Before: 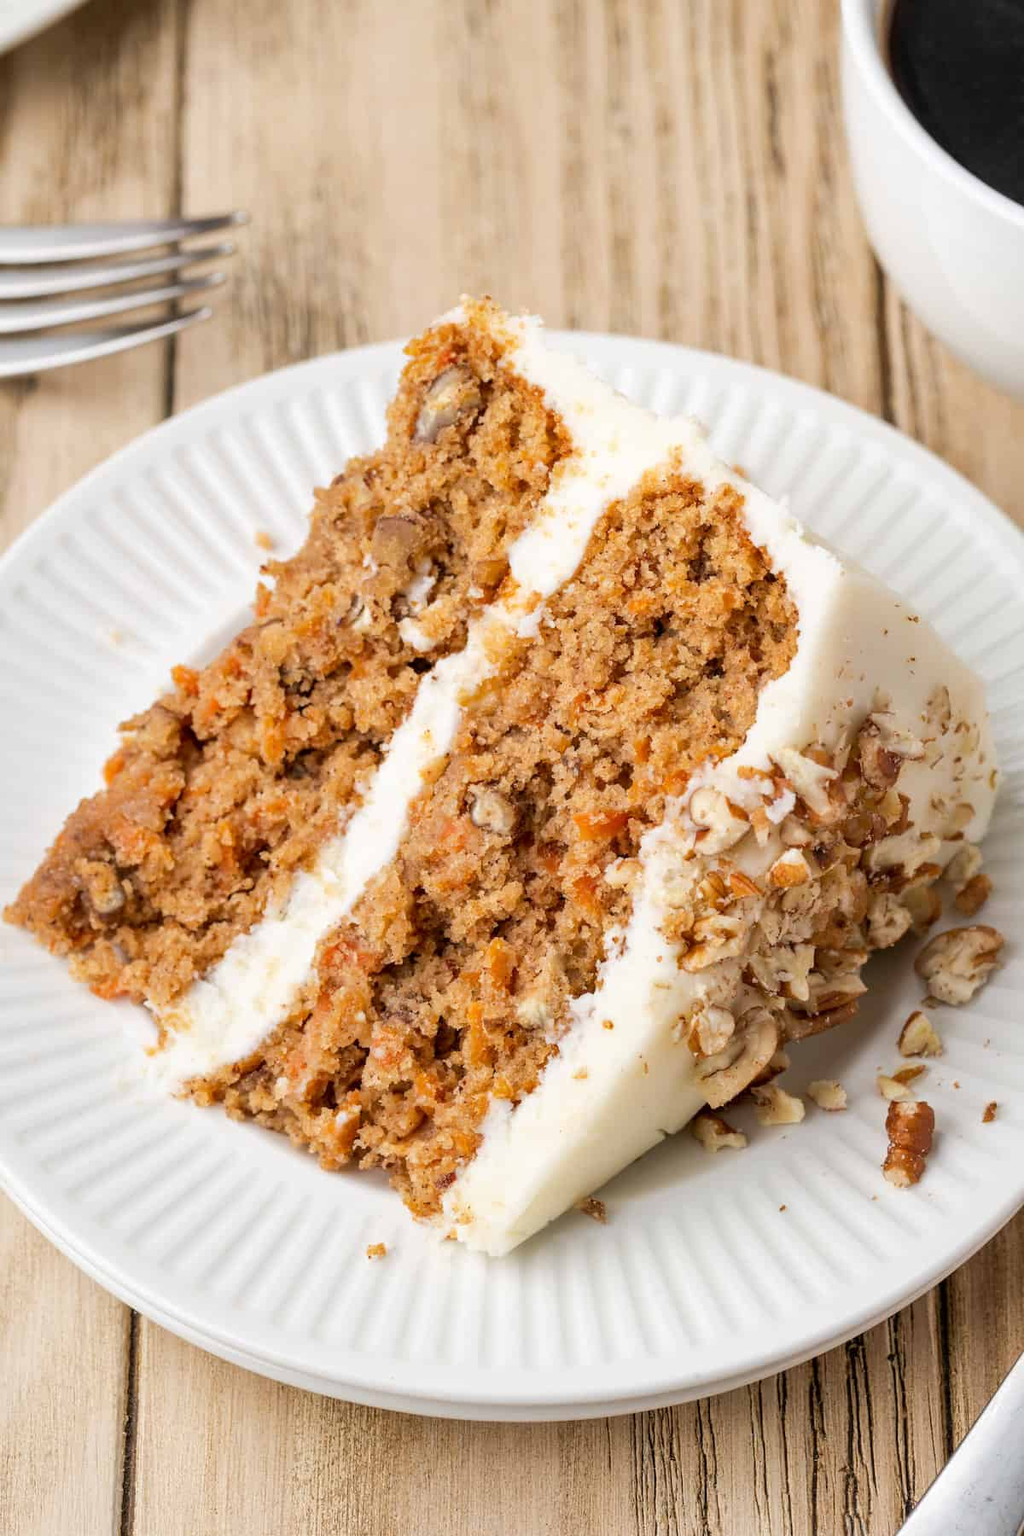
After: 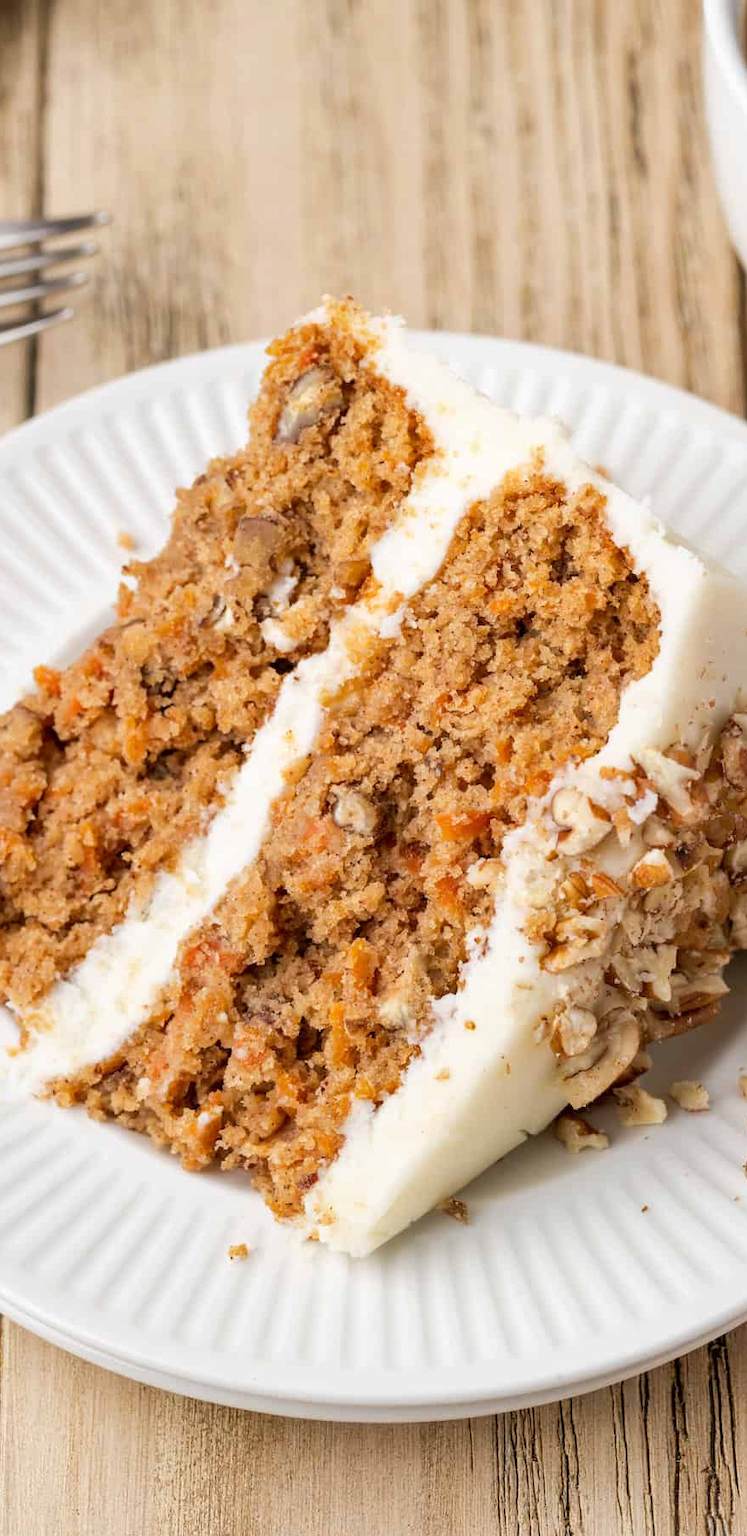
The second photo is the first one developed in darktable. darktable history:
tone equalizer: on, module defaults
crop: left 13.522%, right 13.477%
